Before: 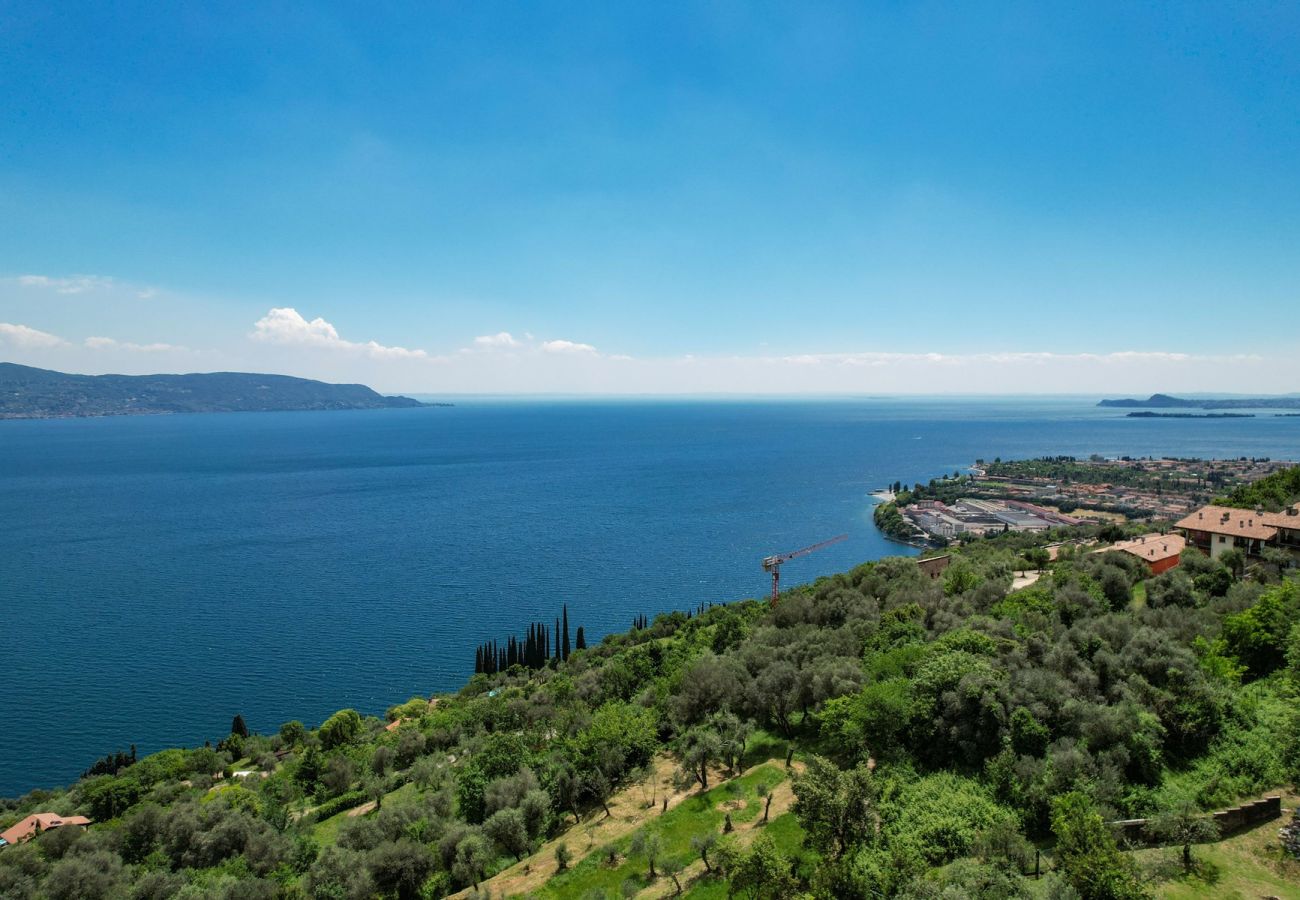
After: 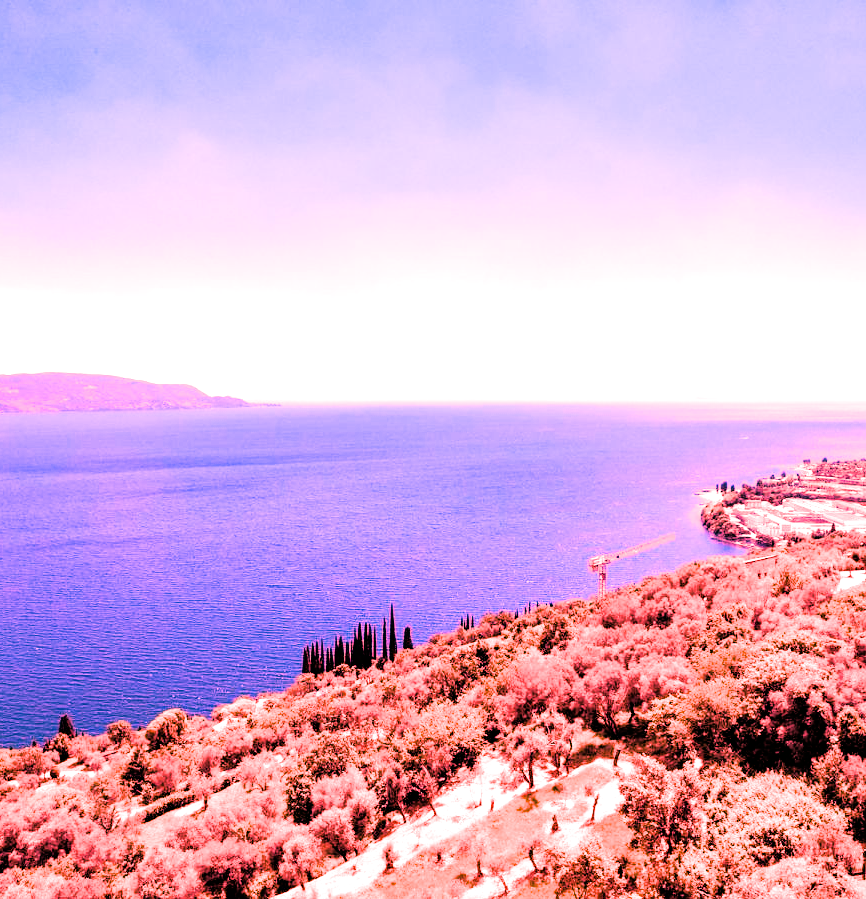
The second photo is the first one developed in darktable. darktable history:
exposure: black level correction 0, exposure 0.7 EV, compensate exposure bias true, compensate highlight preservation false
white balance: red 4.26, blue 1.802
filmic rgb: black relative exposure -5 EV, hardness 2.88, contrast 1.4, highlights saturation mix -30%
crop and rotate: left 13.342%, right 19.991%
